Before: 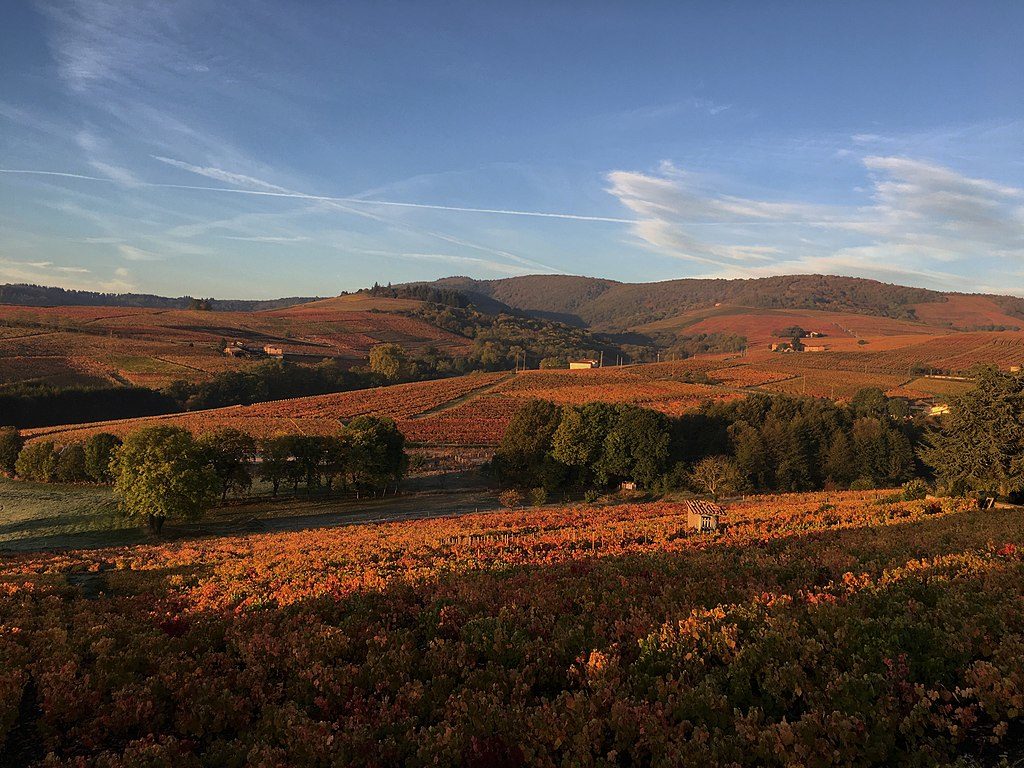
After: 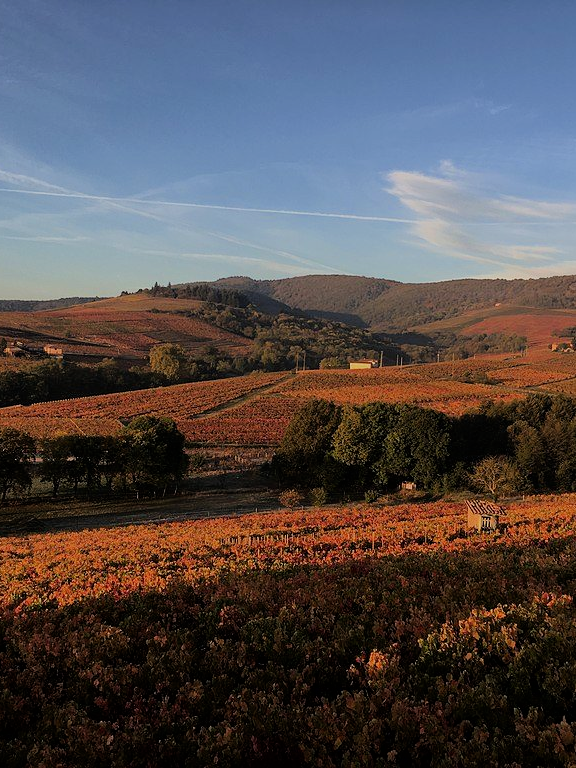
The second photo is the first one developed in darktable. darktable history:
crop: left 21.496%, right 22.254%
filmic rgb: black relative exposure -7.65 EV, white relative exposure 4.56 EV, hardness 3.61, color science v6 (2022)
